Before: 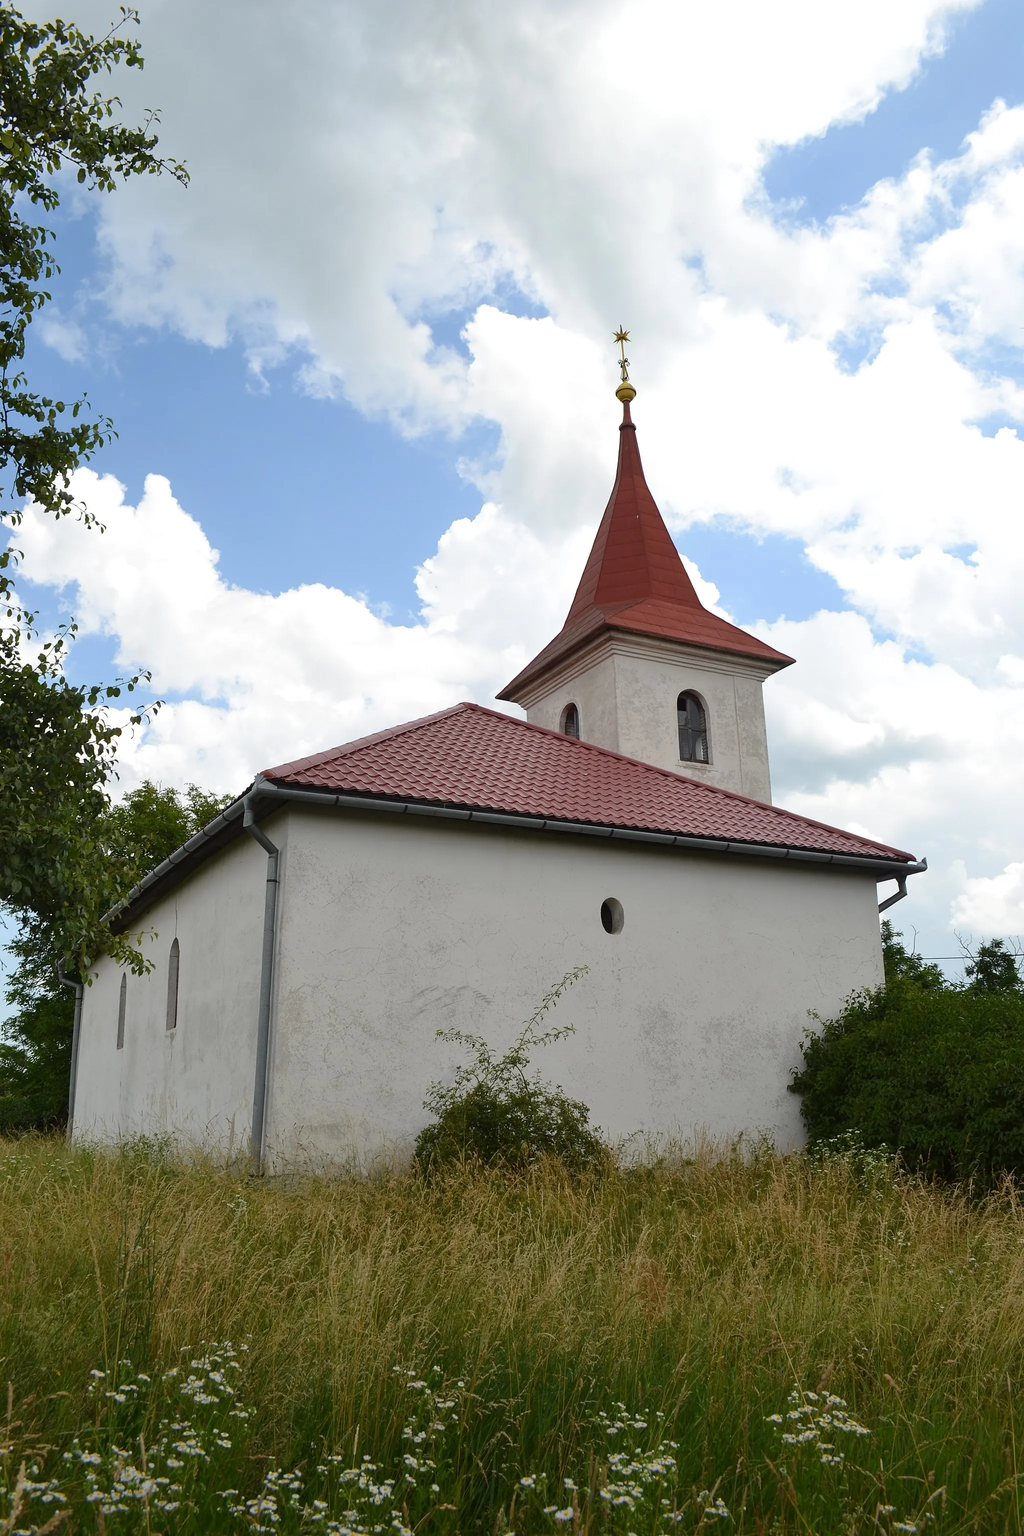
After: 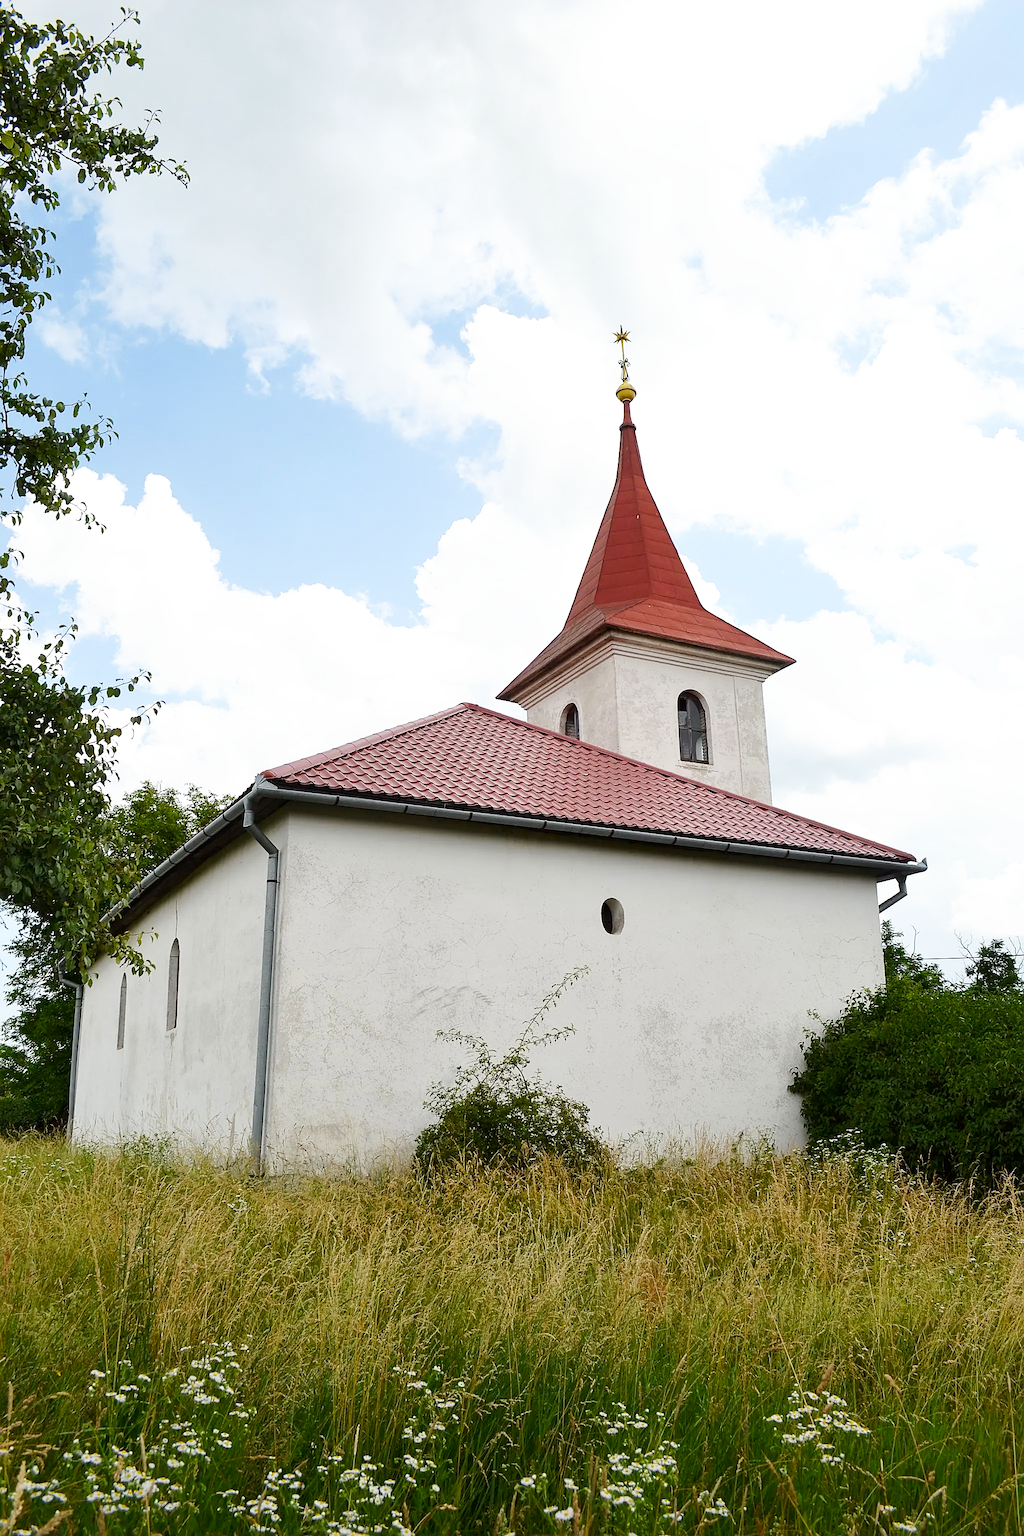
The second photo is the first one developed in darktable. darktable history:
sharpen: on, module defaults
base curve: curves: ch0 [(0, 0) (0.005, 0.002) (0.15, 0.3) (0.4, 0.7) (0.75, 0.95) (1, 1)], preserve colors none
